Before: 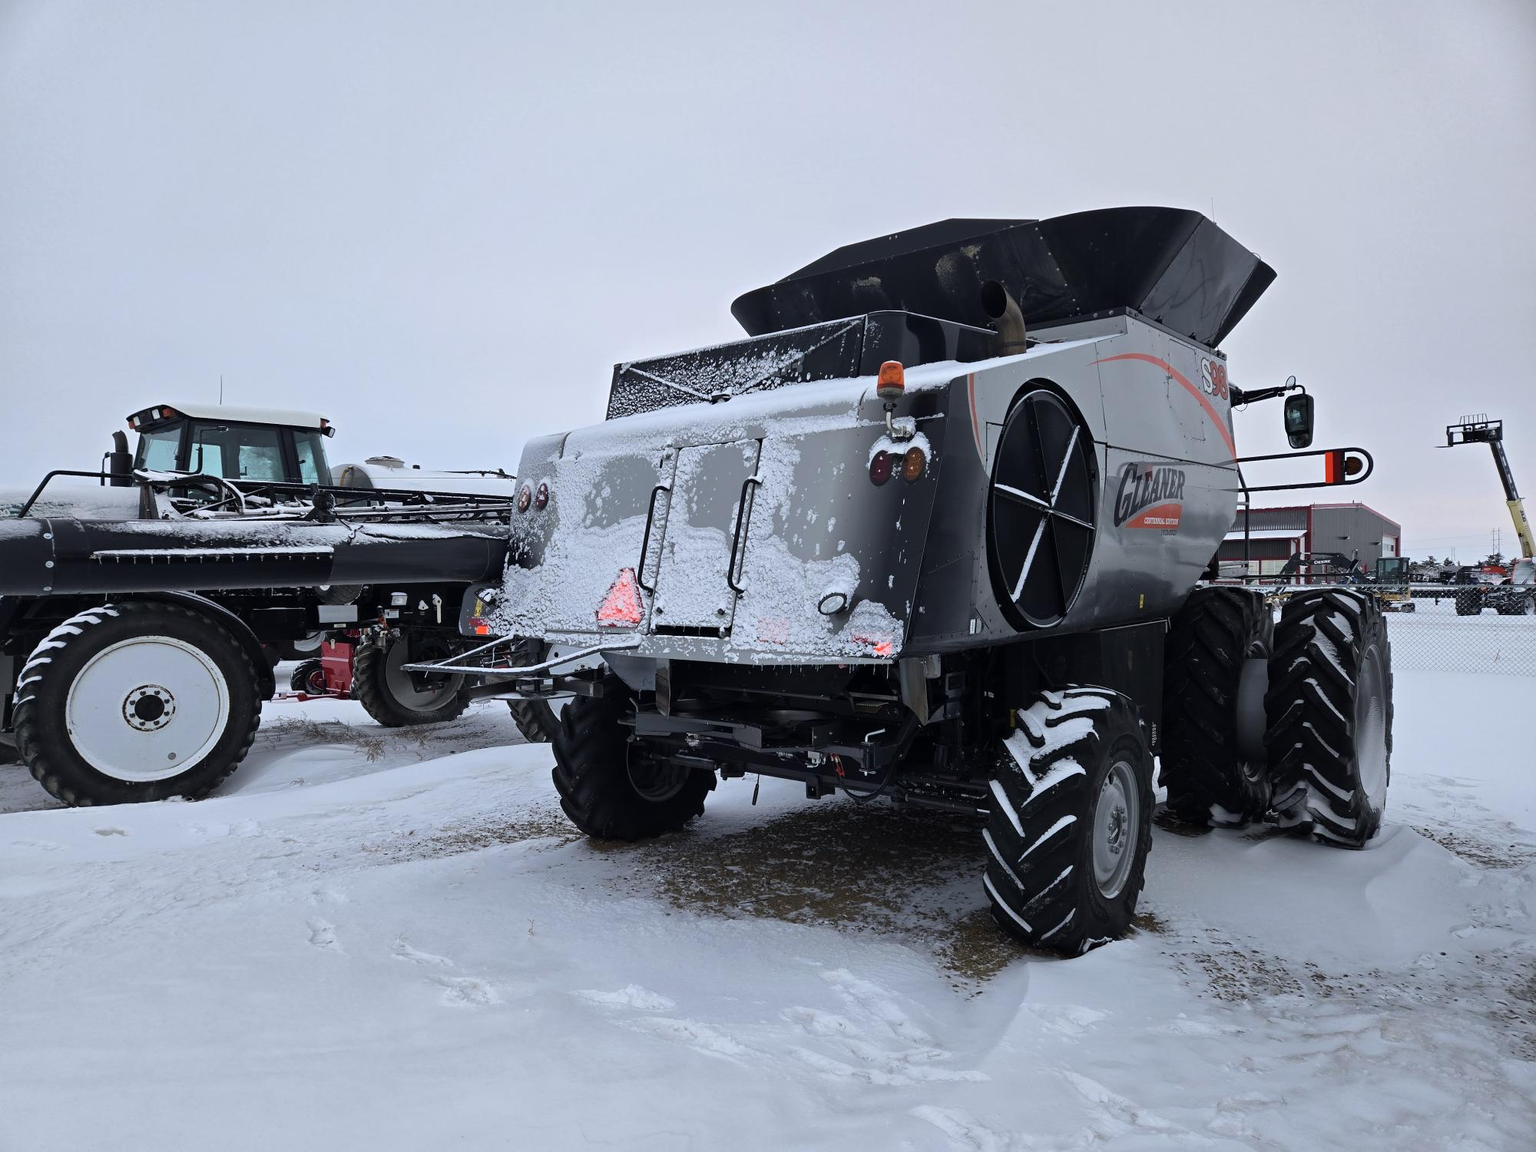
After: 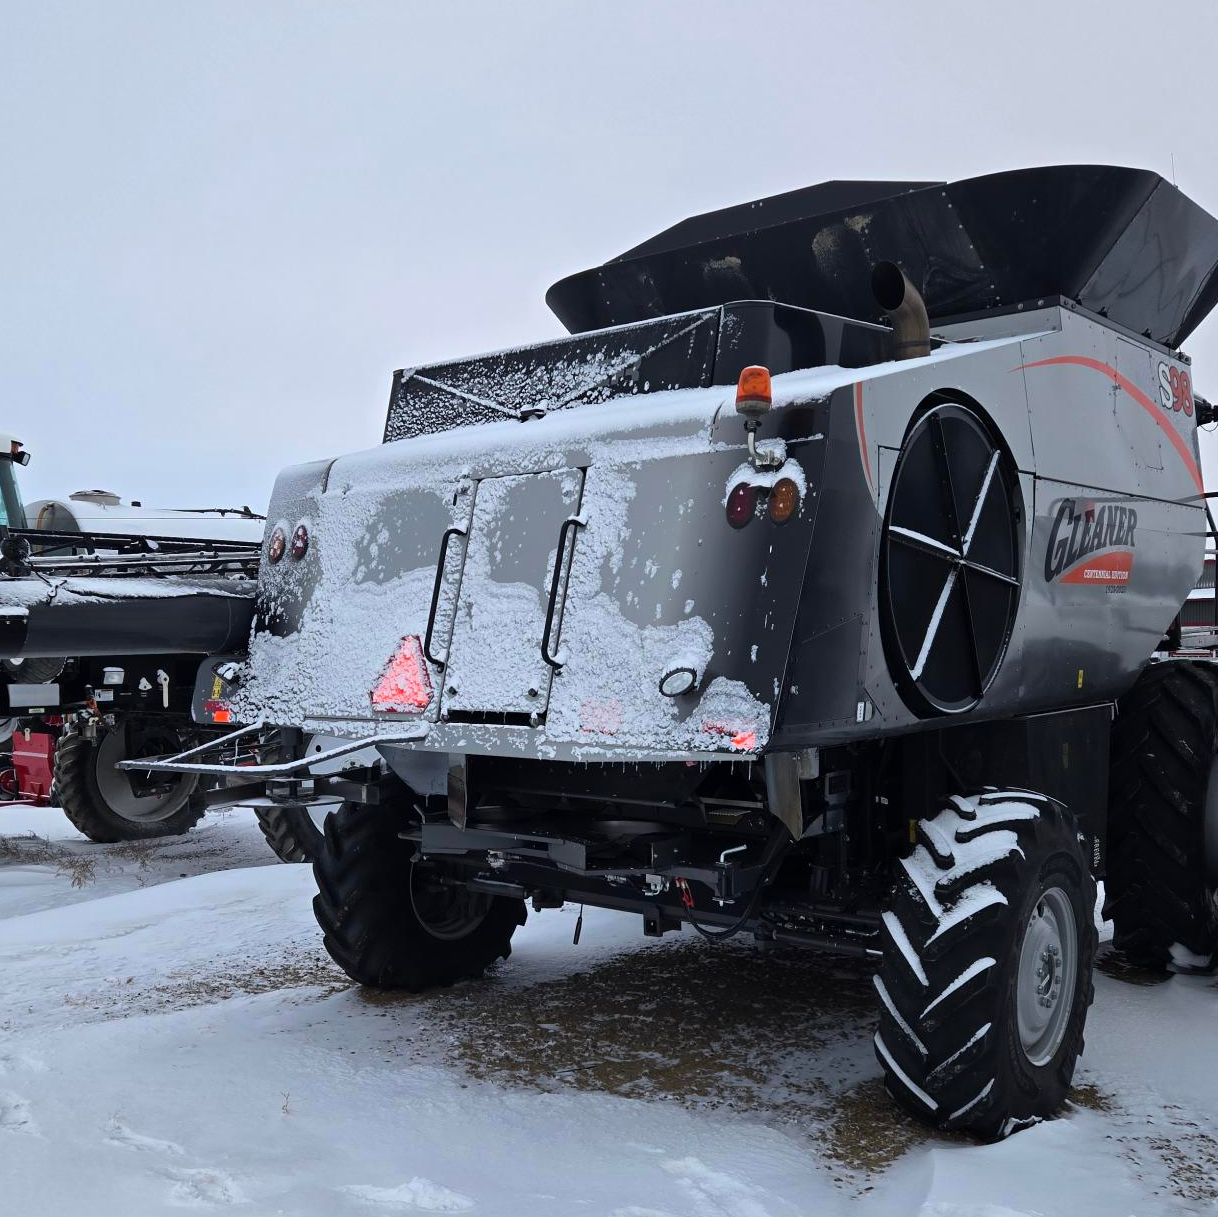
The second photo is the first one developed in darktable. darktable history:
crop: left 20.318%, top 6.953%, right 18.758%, bottom 11.884%
